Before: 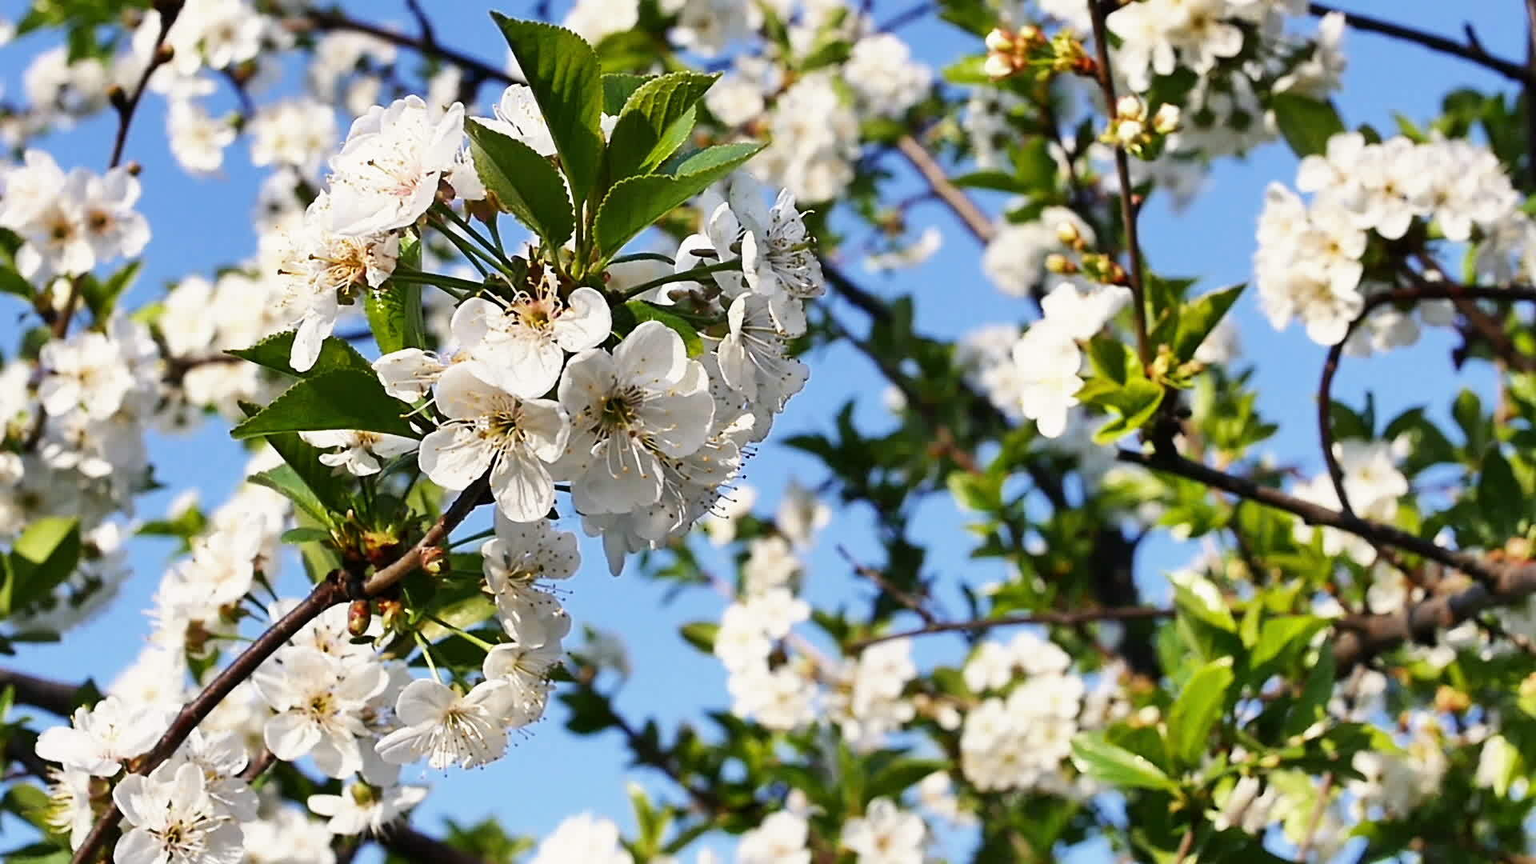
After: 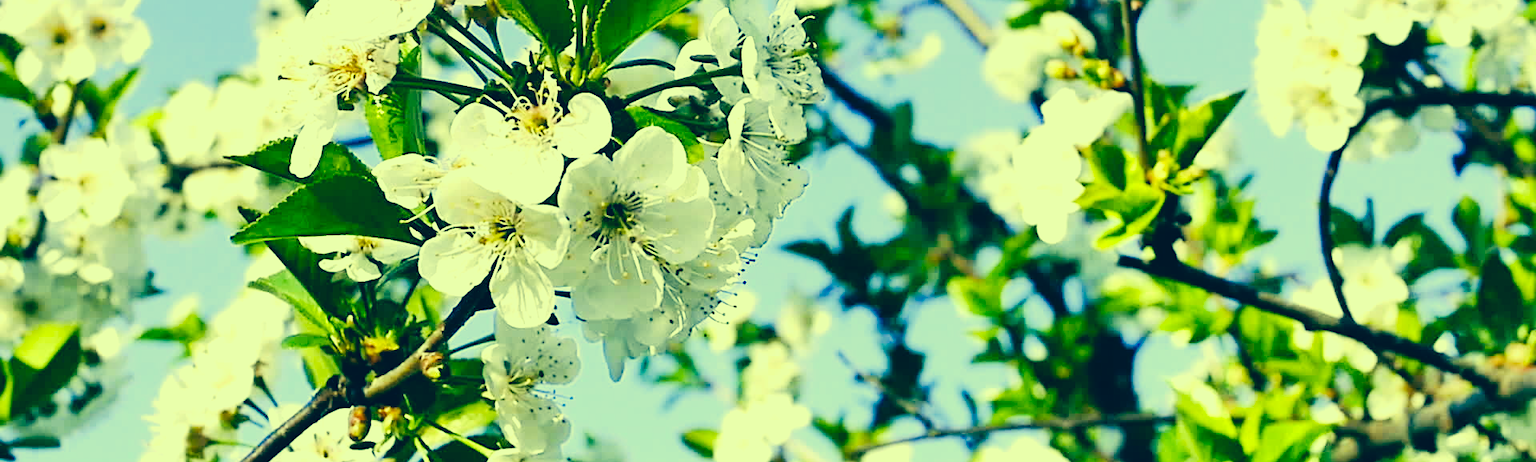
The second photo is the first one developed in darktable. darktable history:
tone curve: curves: ch0 [(0, 0) (0.55, 0.716) (0.841, 0.969)], preserve colors none
crop and rotate: top 22.584%, bottom 23.814%
filmic rgb: black relative exposure -8.03 EV, white relative exposure 4.01 EV, hardness 4.12
exposure: exposure 0.291 EV, compensate exposure bias true, compensate highlight preservation false
color correction: highlights a* -16.19, highlights b* 39.62, shadows a* -39.96, shadows b* -25.81
